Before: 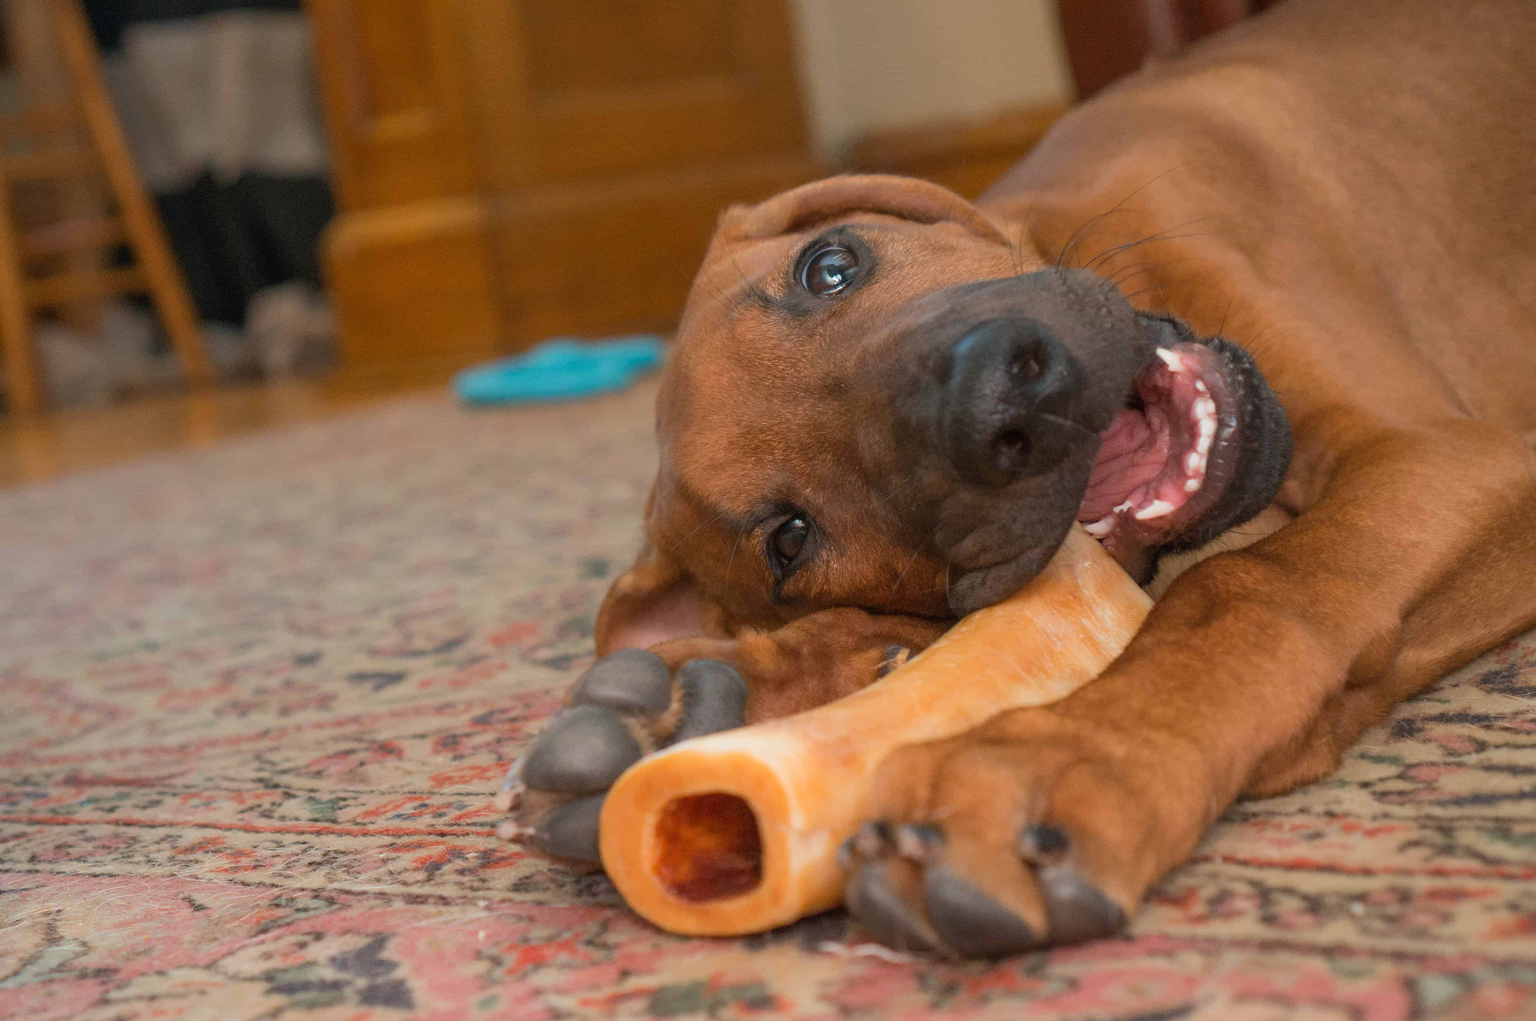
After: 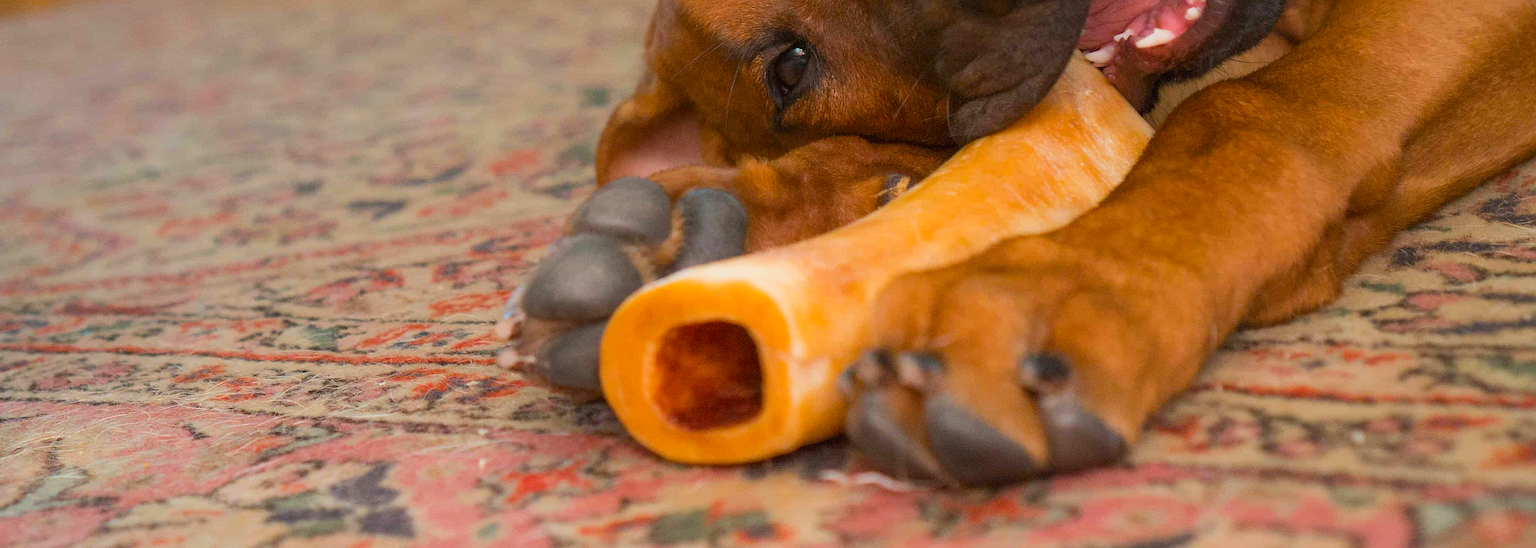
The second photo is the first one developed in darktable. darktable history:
sharpen: on, module defaults
crop and rotate: top 46.237%
contrast brightness saturation: contrast 0.08, saturation 0.02
color balance rgb: perceptual saturation grading › global saturation 20%, global vibrance 20%
